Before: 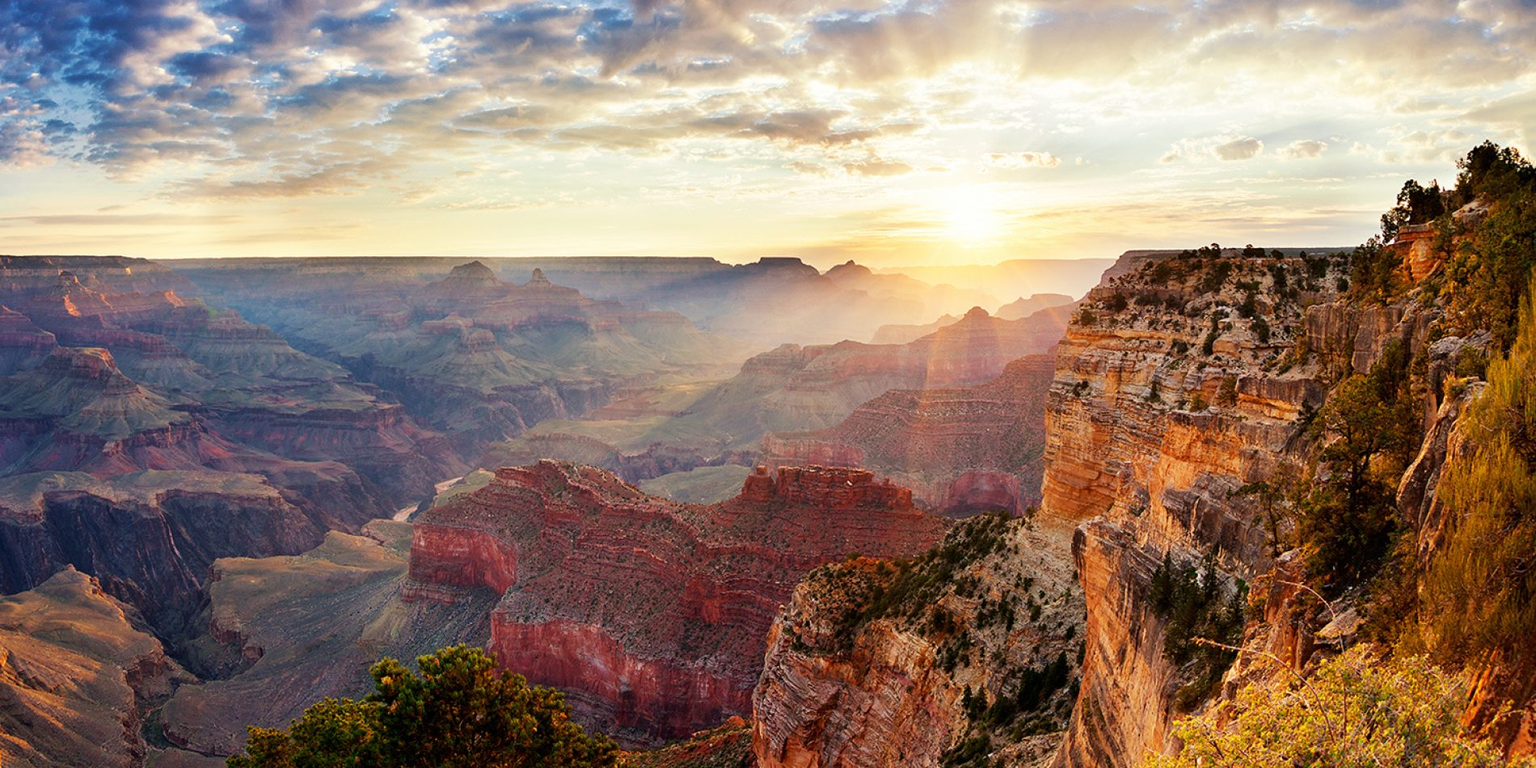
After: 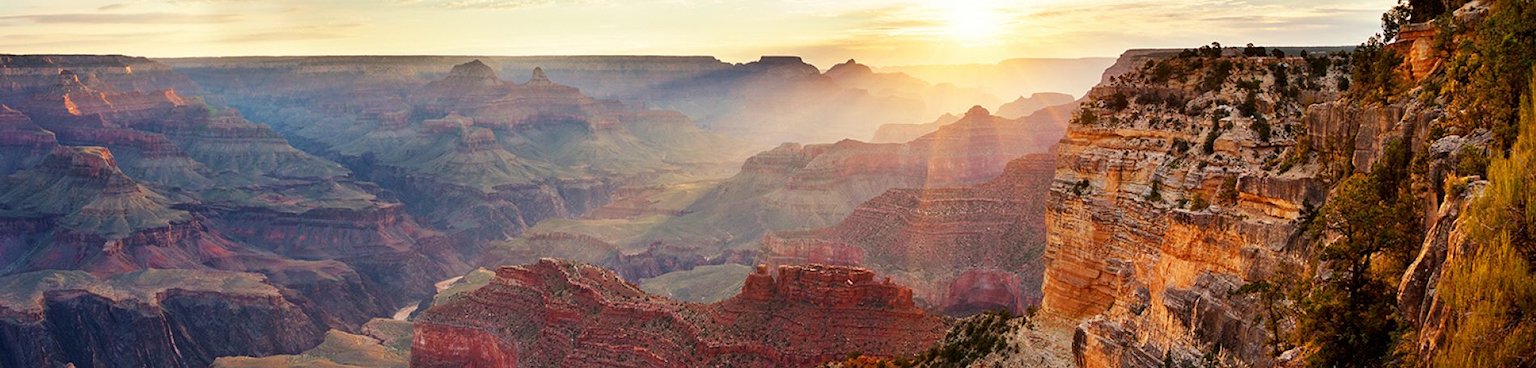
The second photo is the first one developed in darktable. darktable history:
exposure: black level correction 0, compensate highlight preservation false
contrast equalizer: y [[0.5 ×6], [0.5 ×6], [0.5, 0.5, 0.501, 0.545, 0.707, 0.863], [0 ×6], [0 ×6]]
crop and rotate: top 26.284%, bottom 25.699%
